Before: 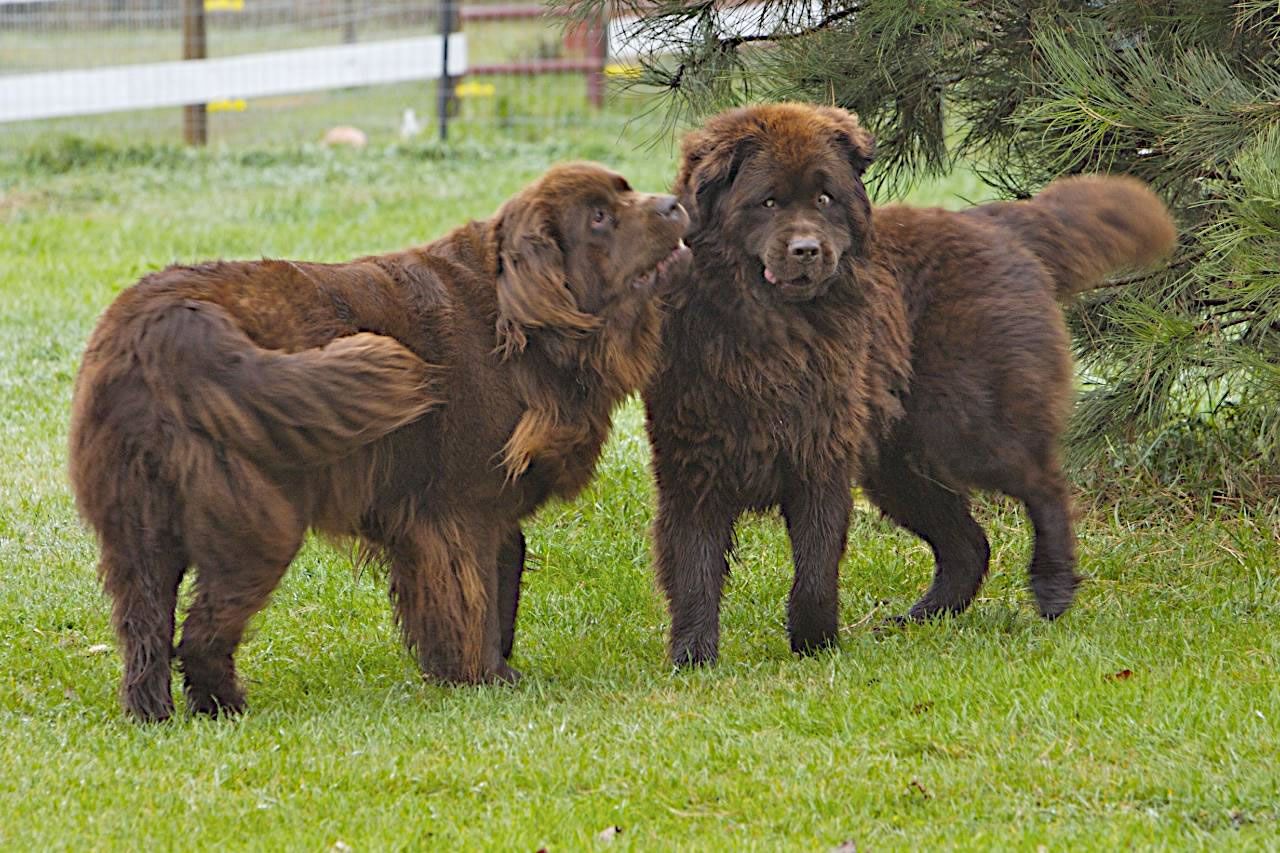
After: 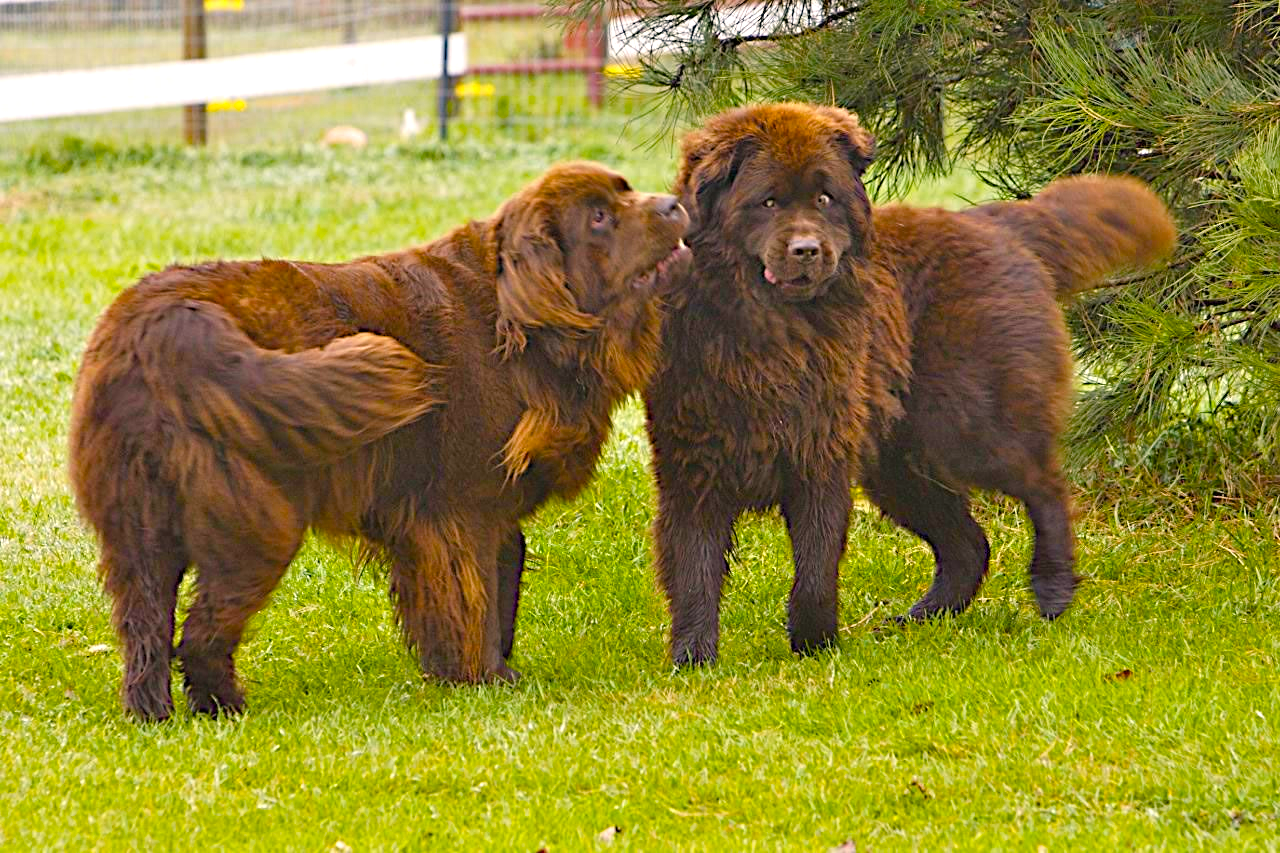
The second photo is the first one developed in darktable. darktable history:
color balance rgb: highlights gain › chroma 3.254%, highlights gain › hue 57.53°, perceptual saturation grading › global saturation 20%, perceptual saturation grading › highlights -25.746%, perceptual saturation grading › shadows 49.257%, perceptual brilliance grading › global brilliance 10.297%, global vibrance 39.545%
